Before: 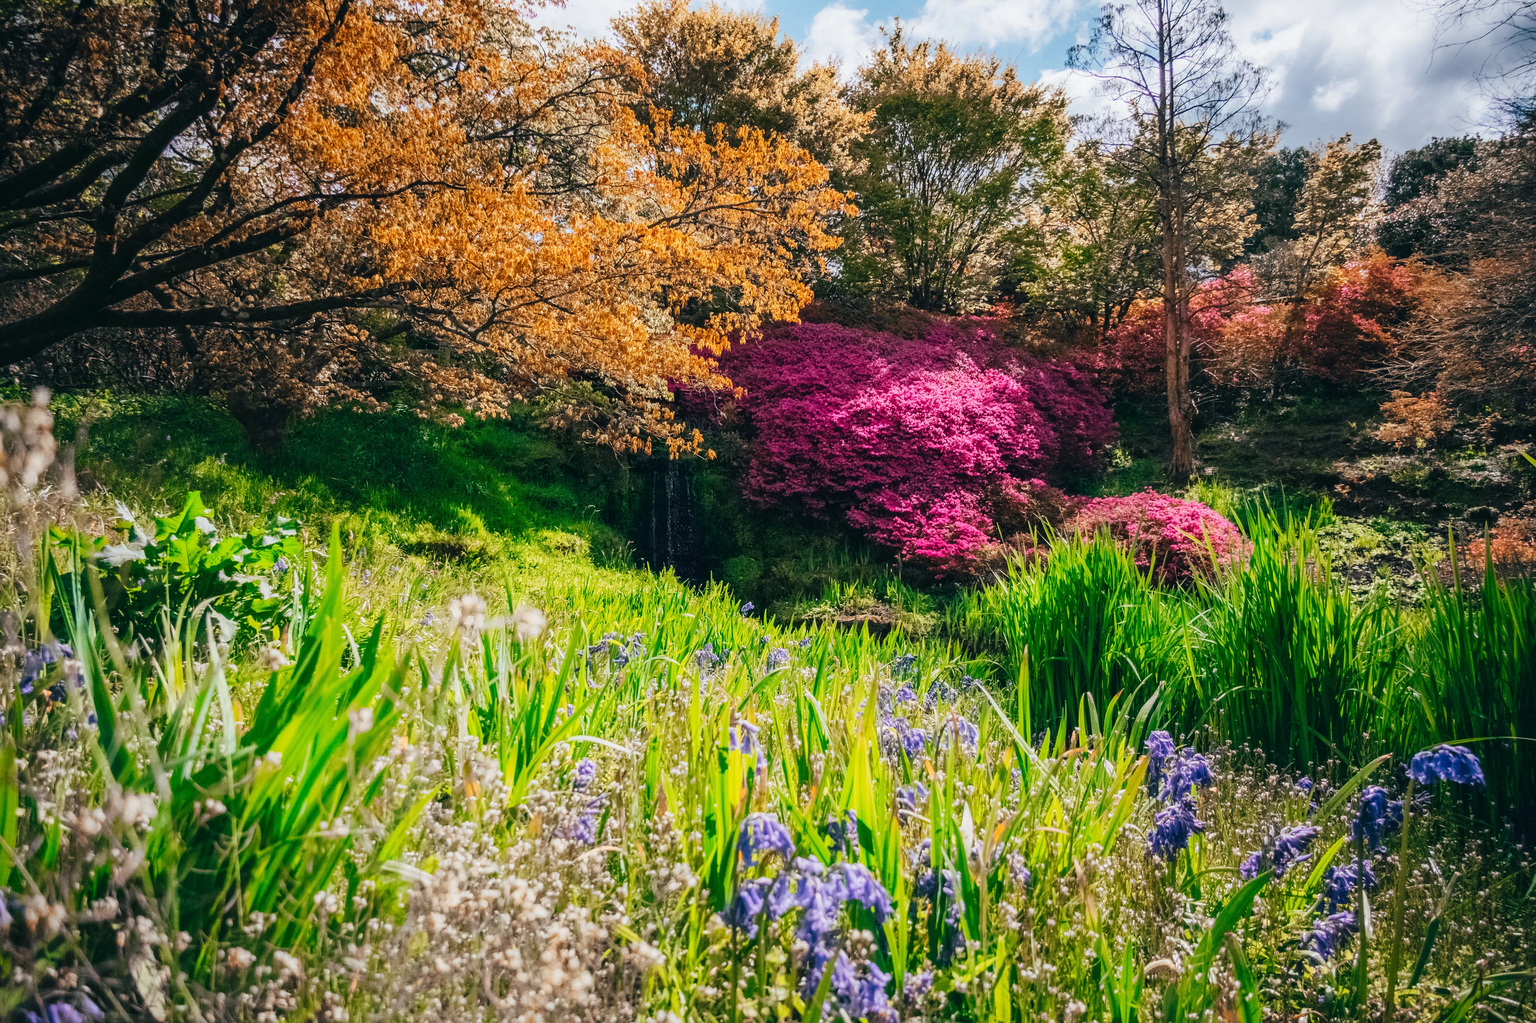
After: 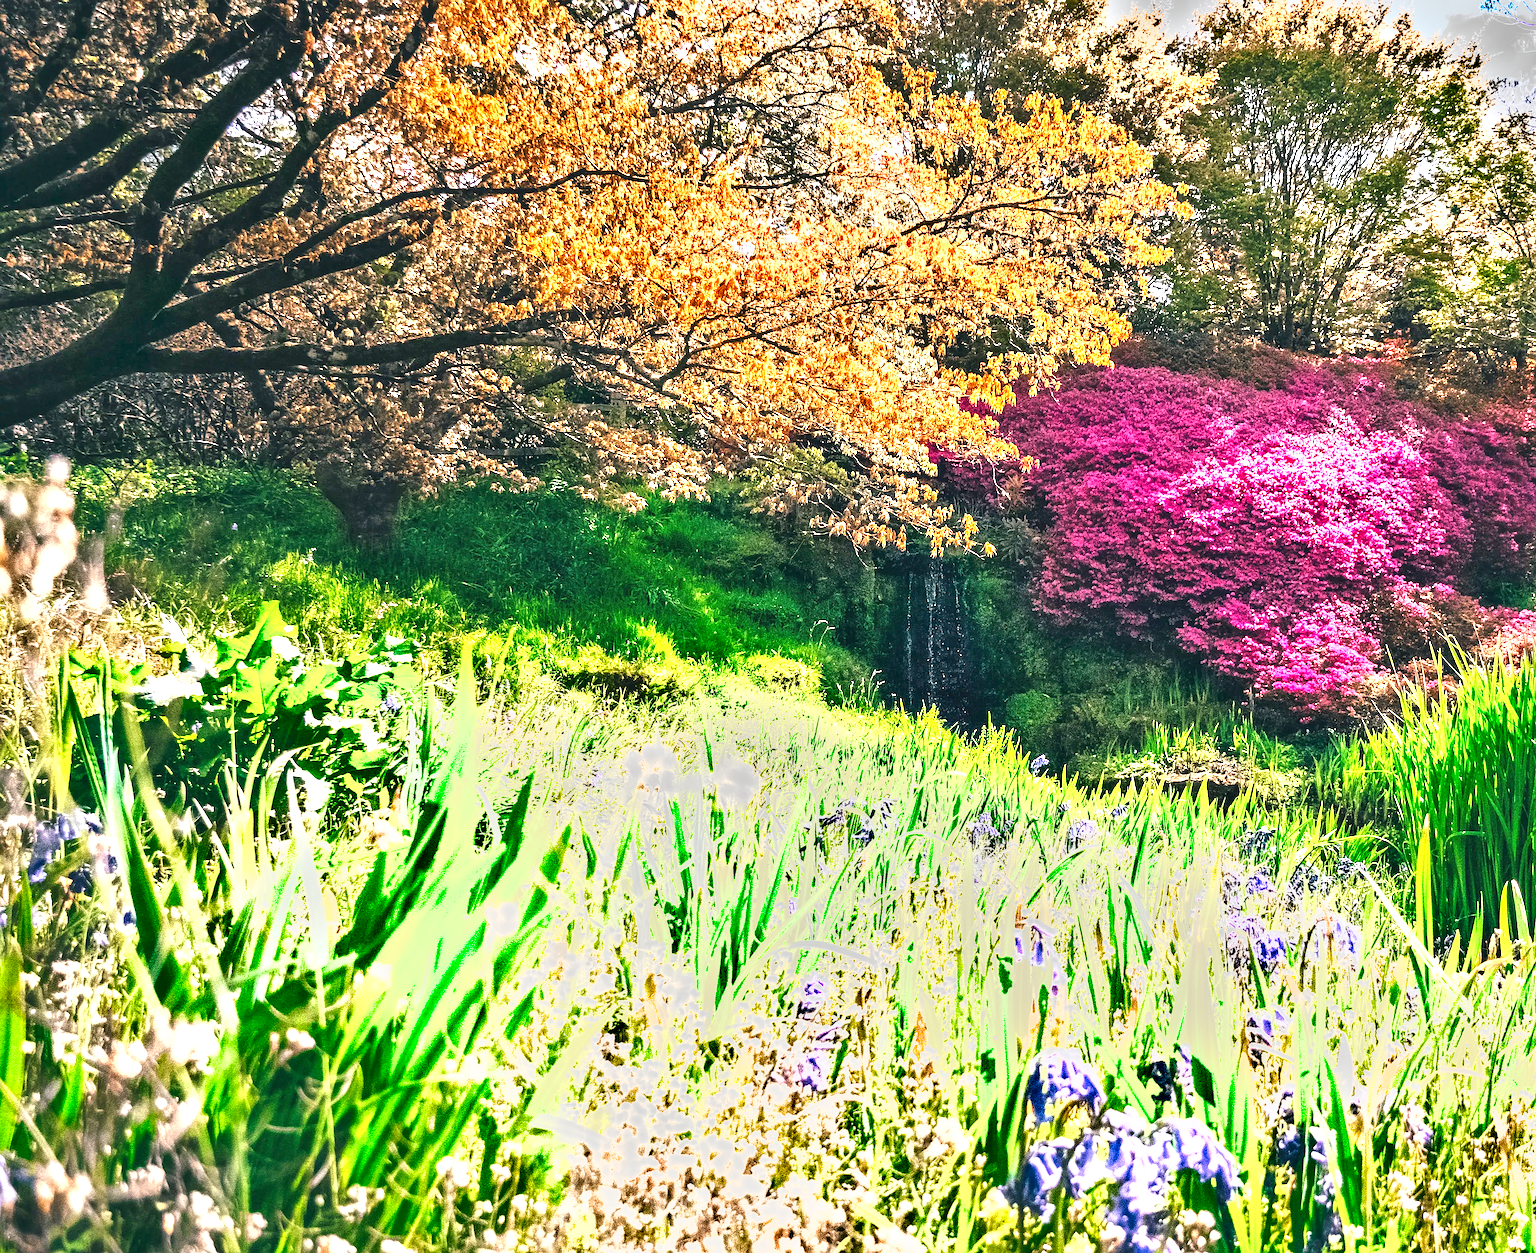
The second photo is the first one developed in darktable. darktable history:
crop: top 5.803%, right 27.864%, bottom 5.804%
sharpen: on, module defaults
shadows and highlights: shadows 52.42, soften with gaussian
levels: levels [0, 0.492, 0.984]
exposure: black level correction 0, exposure 1.7 EV, compensate exposure bias true, compensate highlight preservation false
